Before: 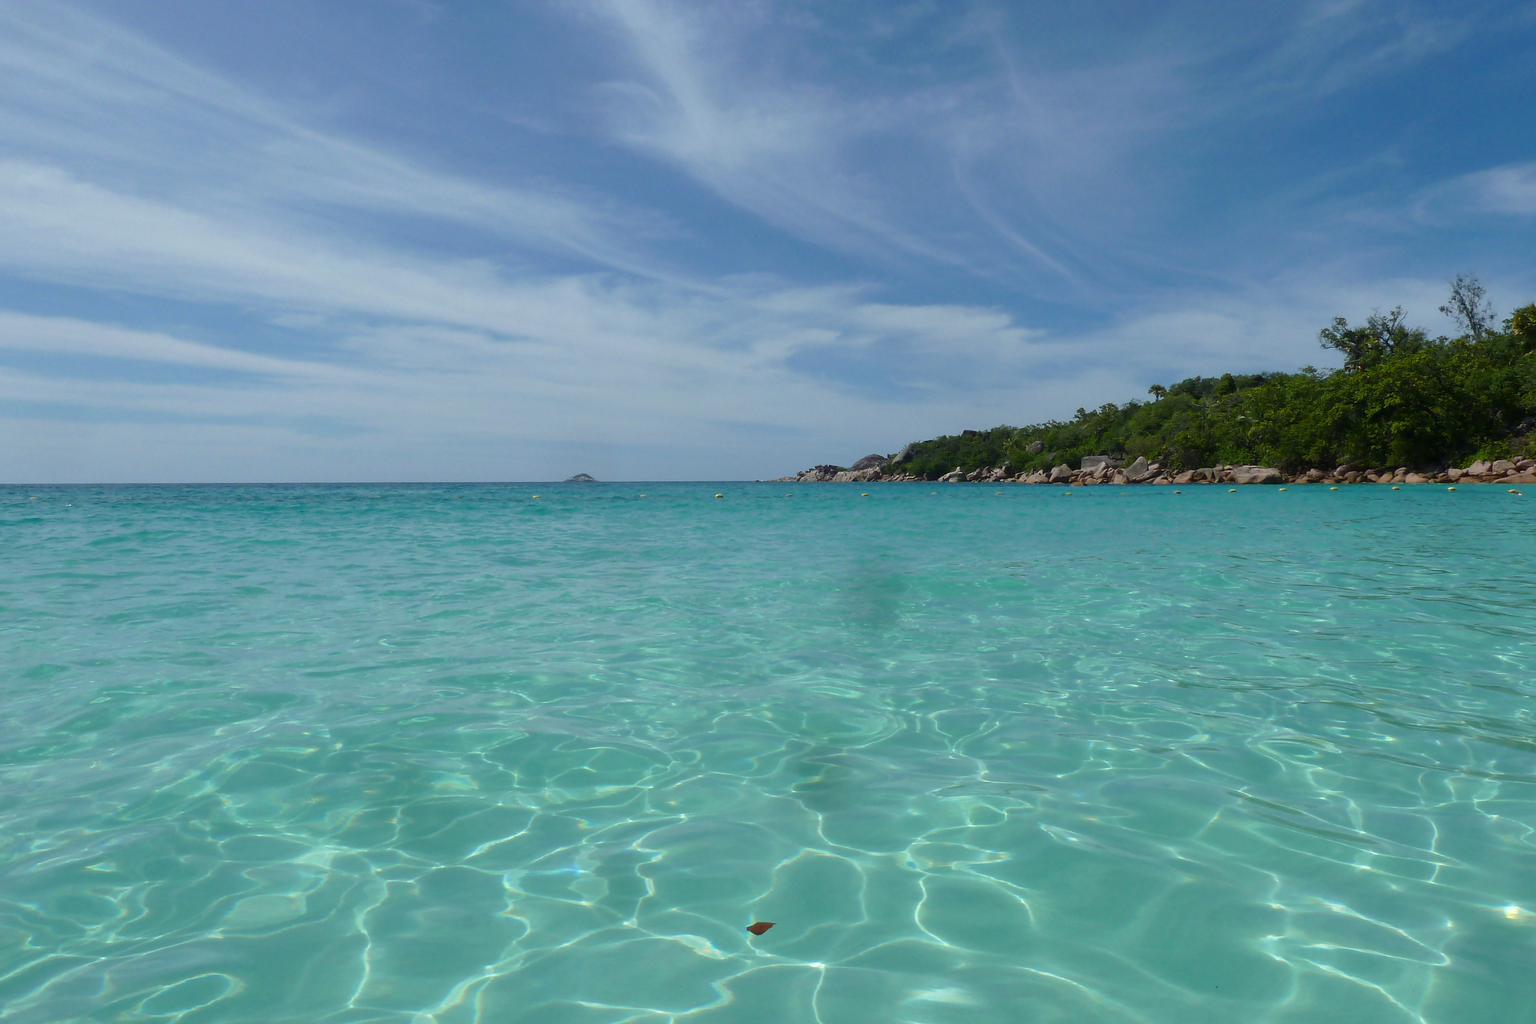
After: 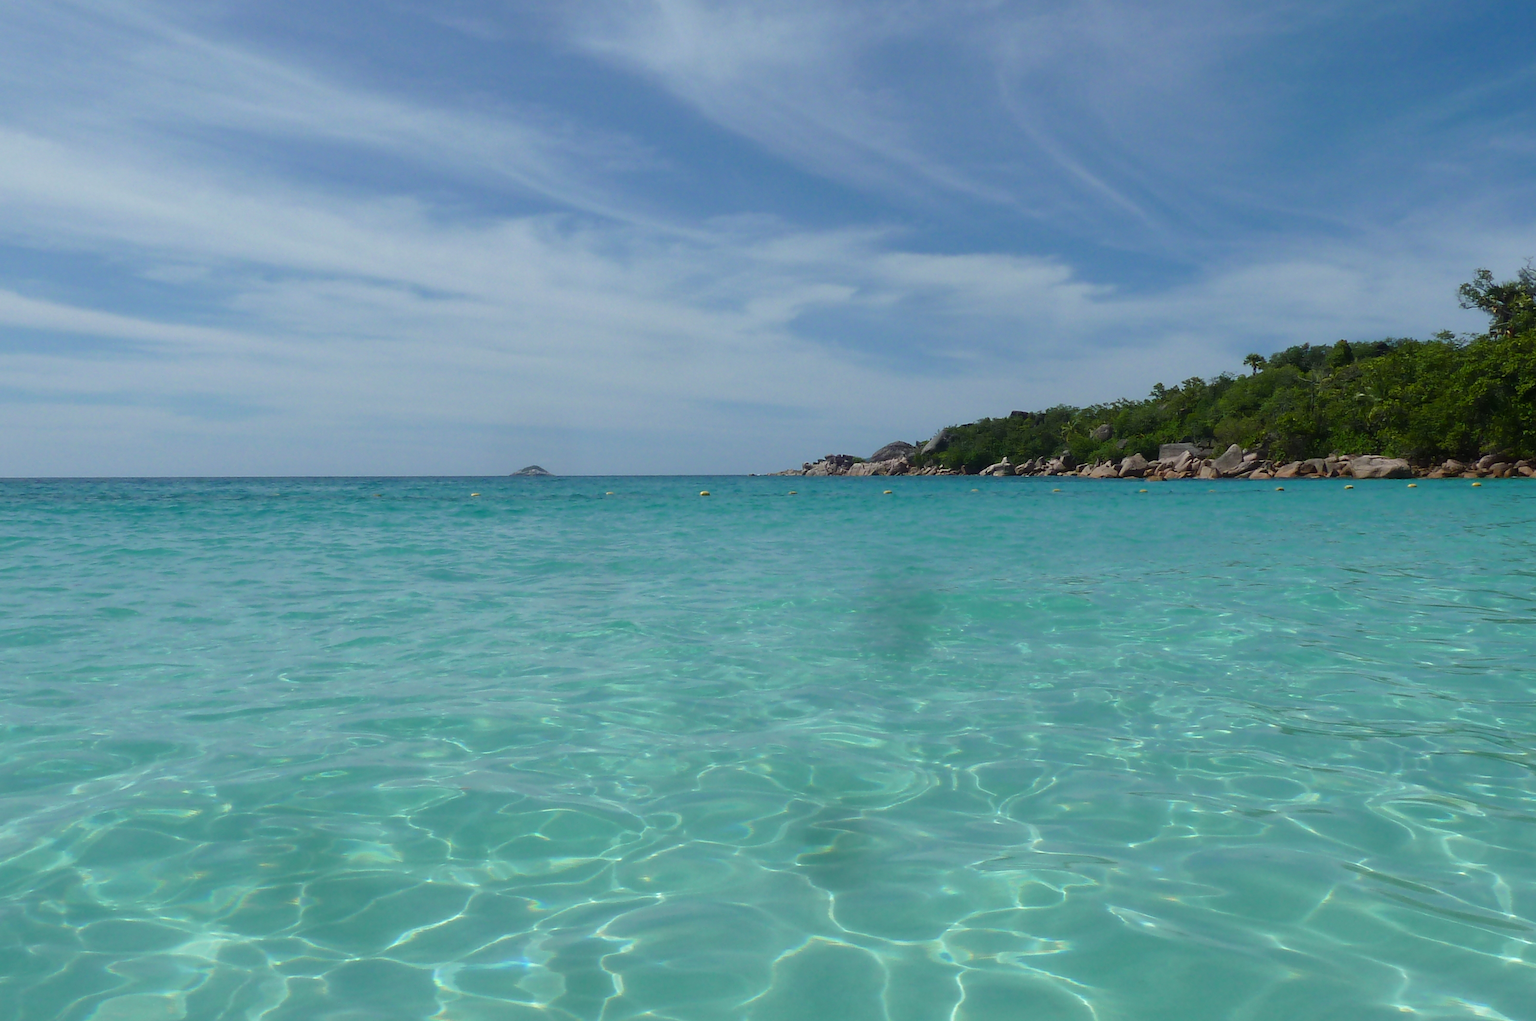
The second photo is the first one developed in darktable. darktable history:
crop and rotate: left 10.29%, top 10.064%, right 10.015%, bottom 10.413%
